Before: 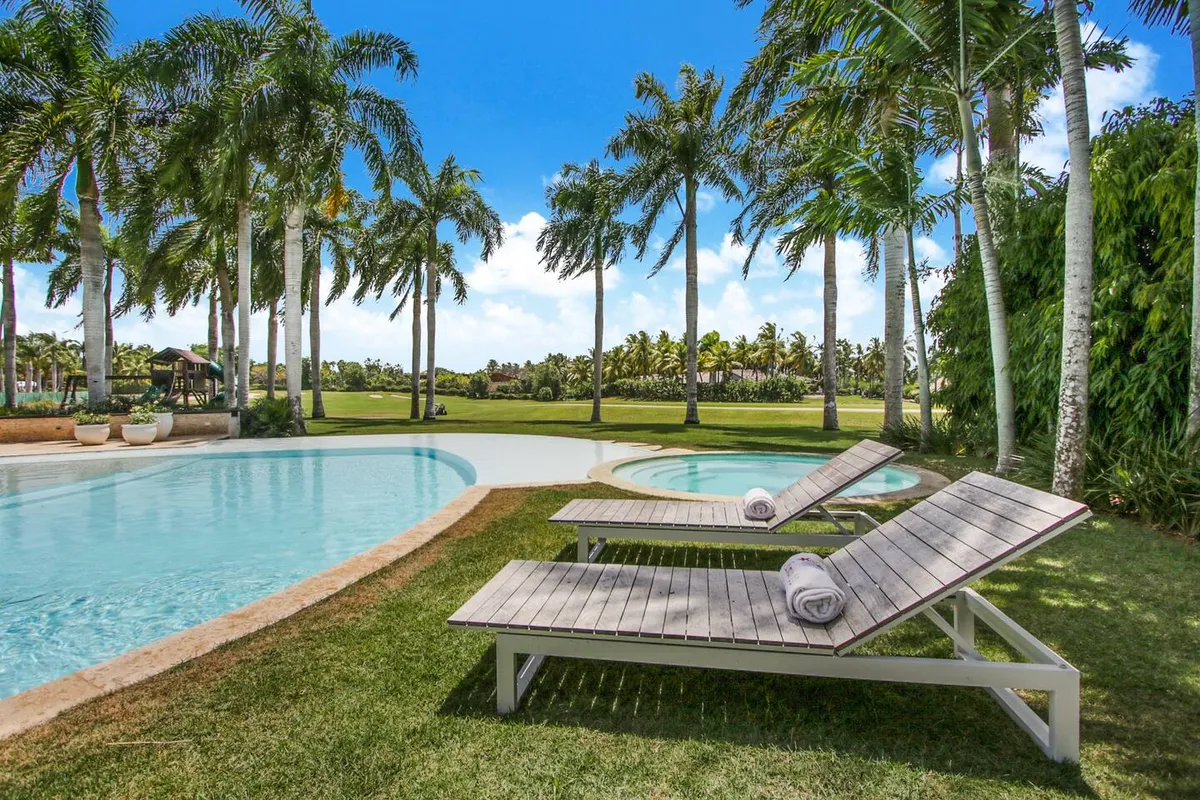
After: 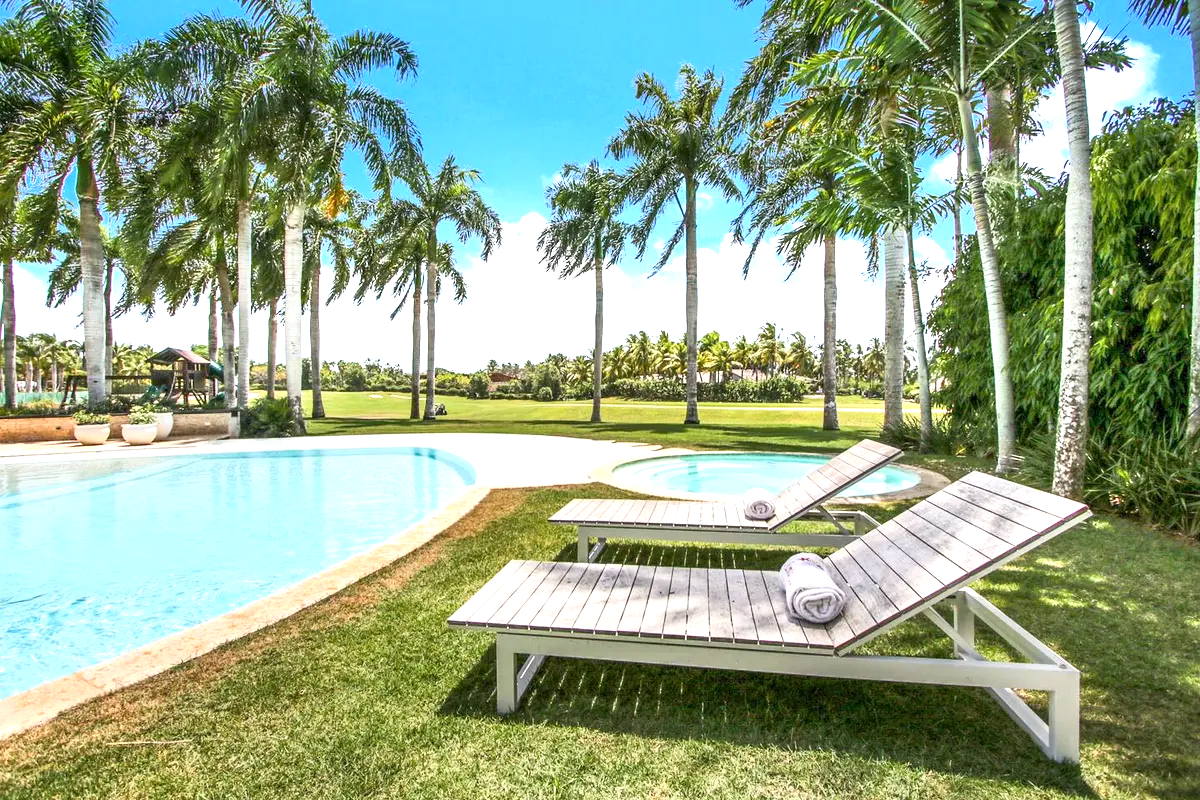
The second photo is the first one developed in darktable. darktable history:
shadows and highlights: shadows -1.12, highlights 38.9
exposure: black level correction 0.002, exposure 1 EV, compensate highlight preservation false
